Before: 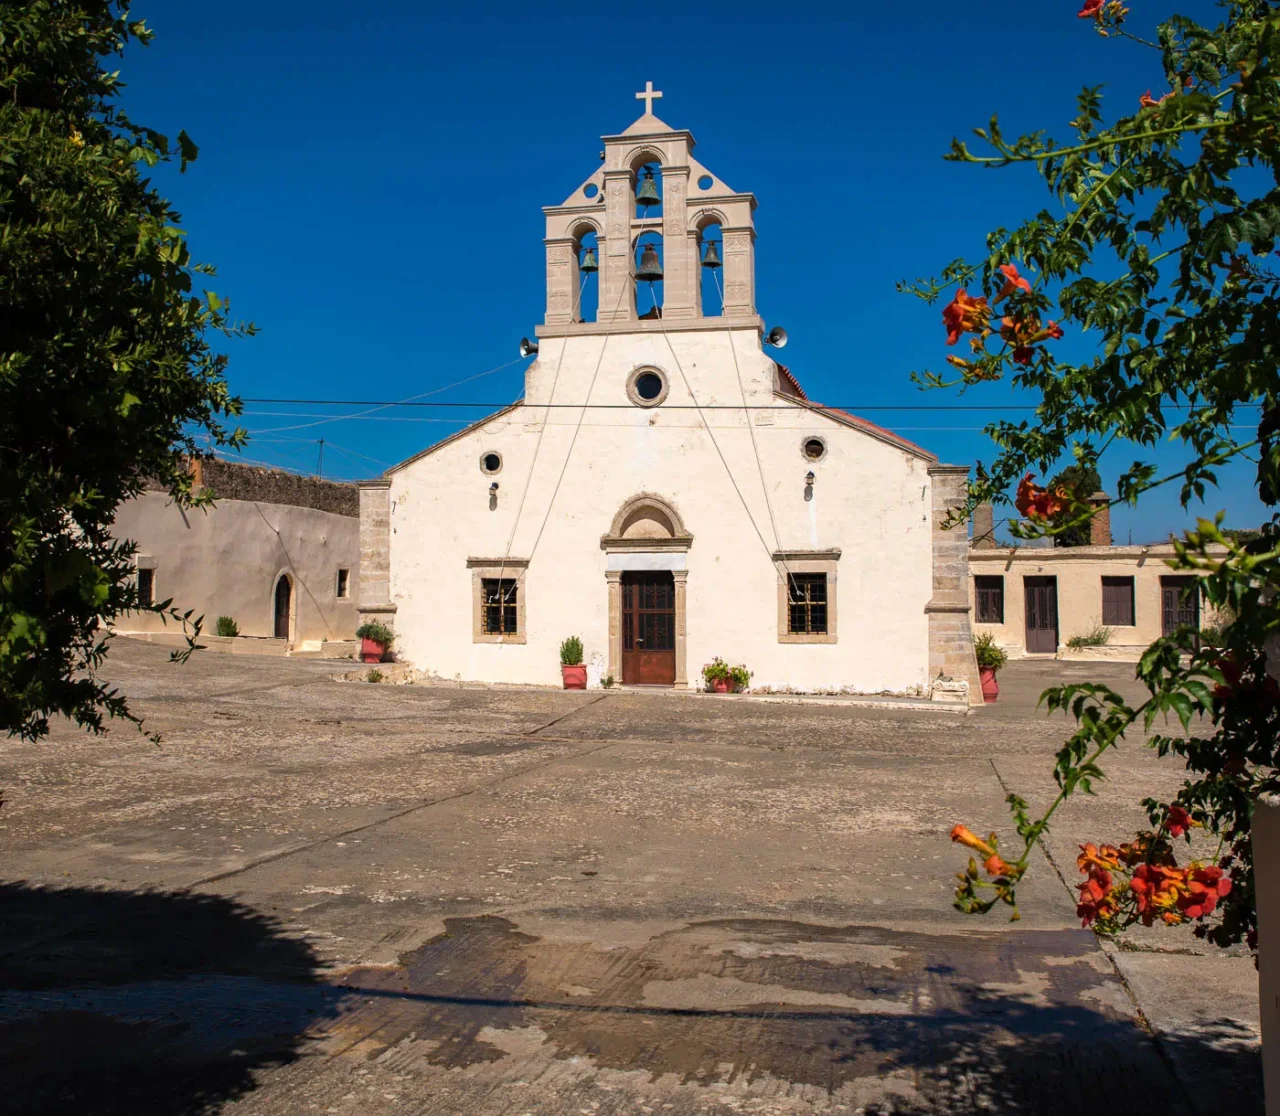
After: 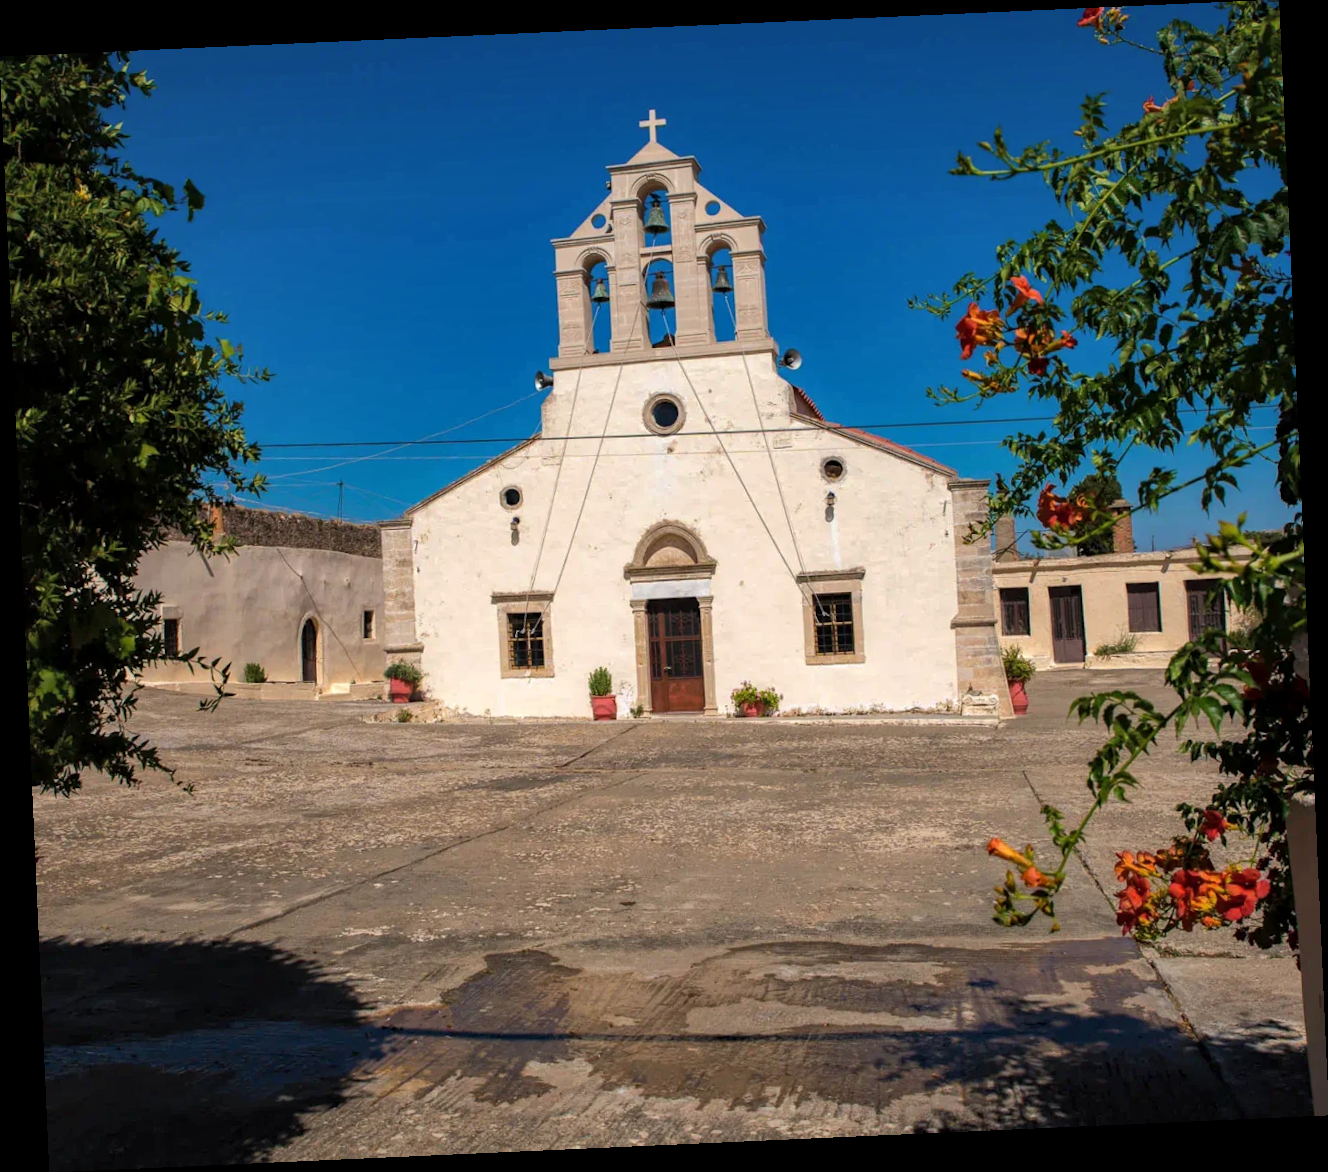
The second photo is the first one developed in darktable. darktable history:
shadows and highlights: shadows 30
local contrast: highlights 100%, shadows 100%, detail 120%, midtone range 0.2
rotate and perspective: rotation -2.56°, automatic cropping off
